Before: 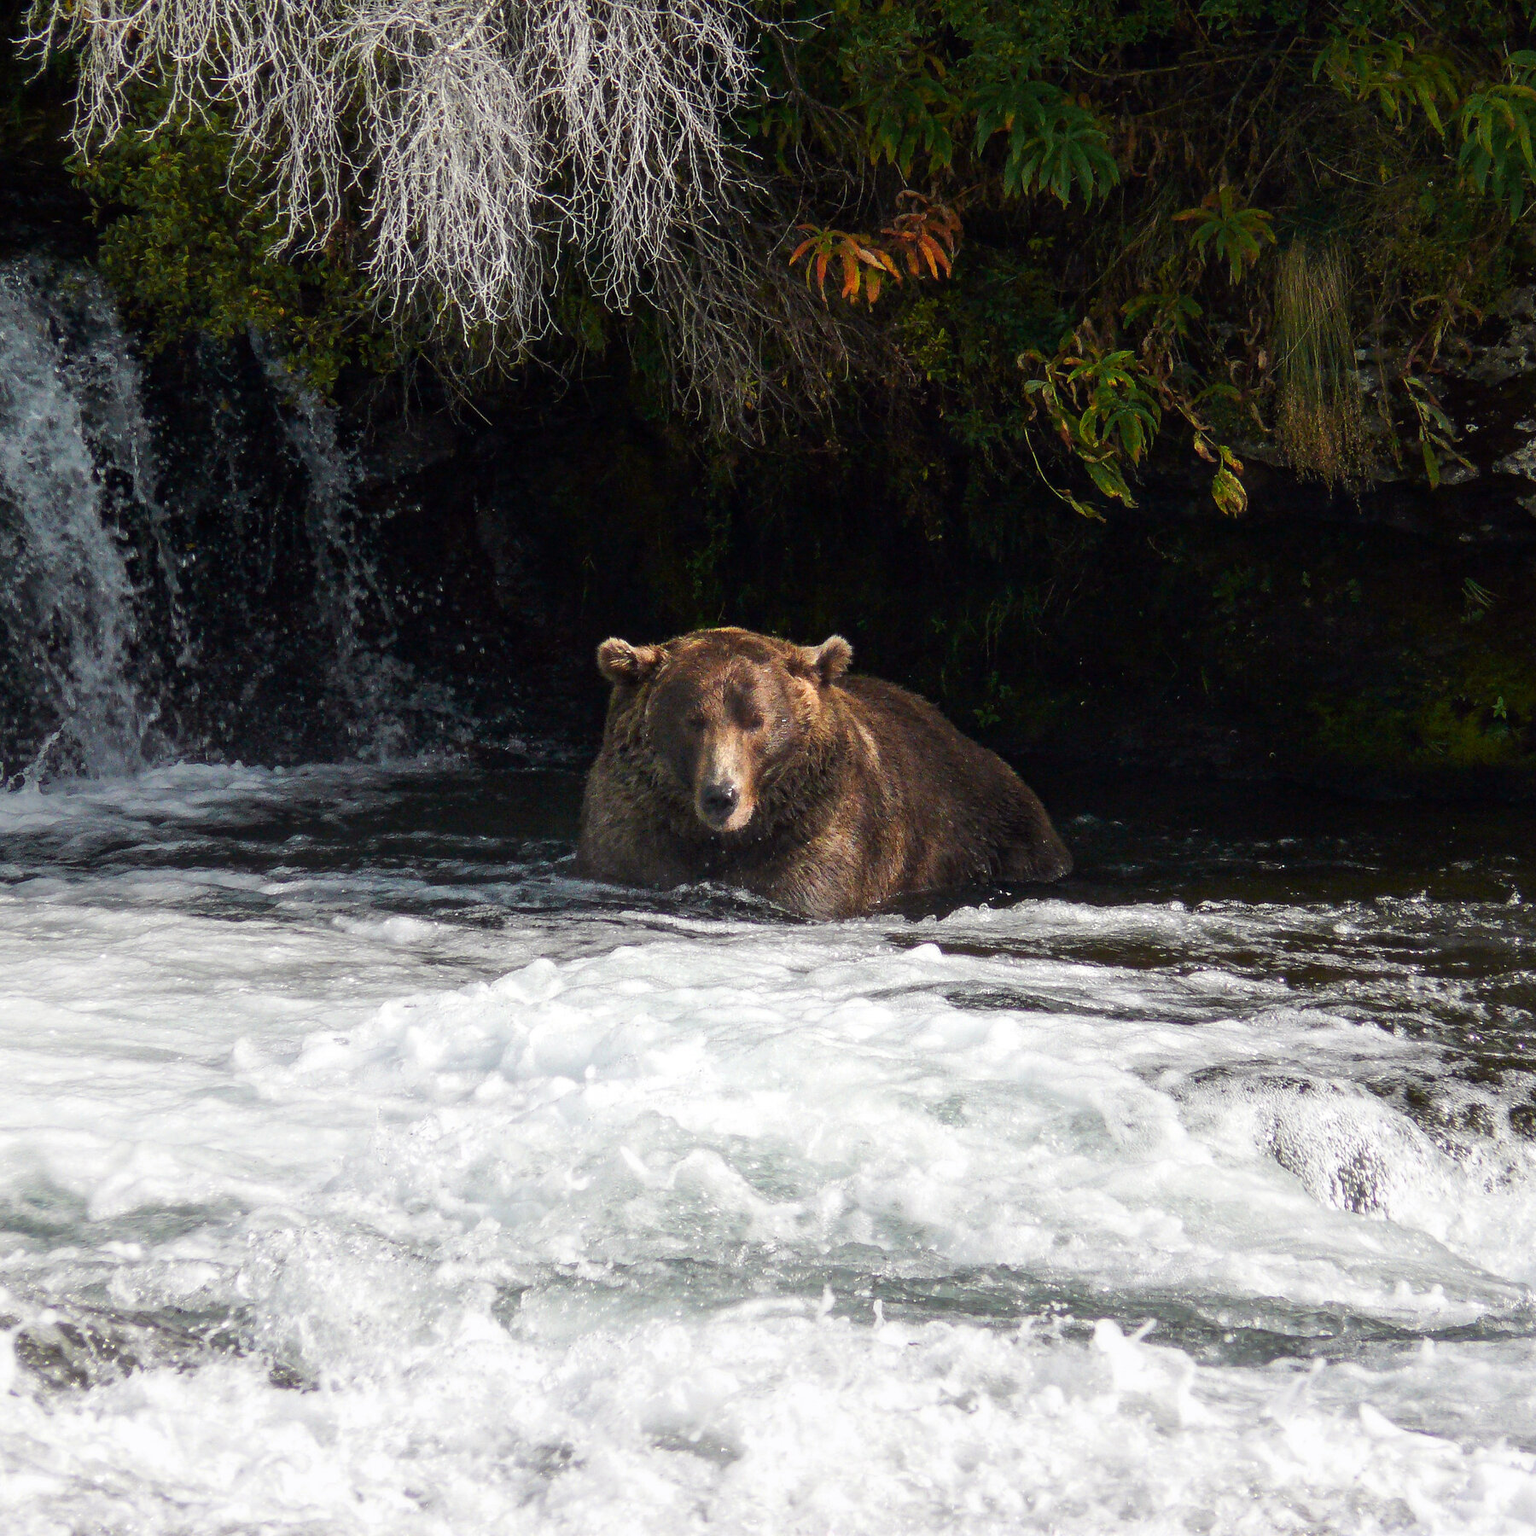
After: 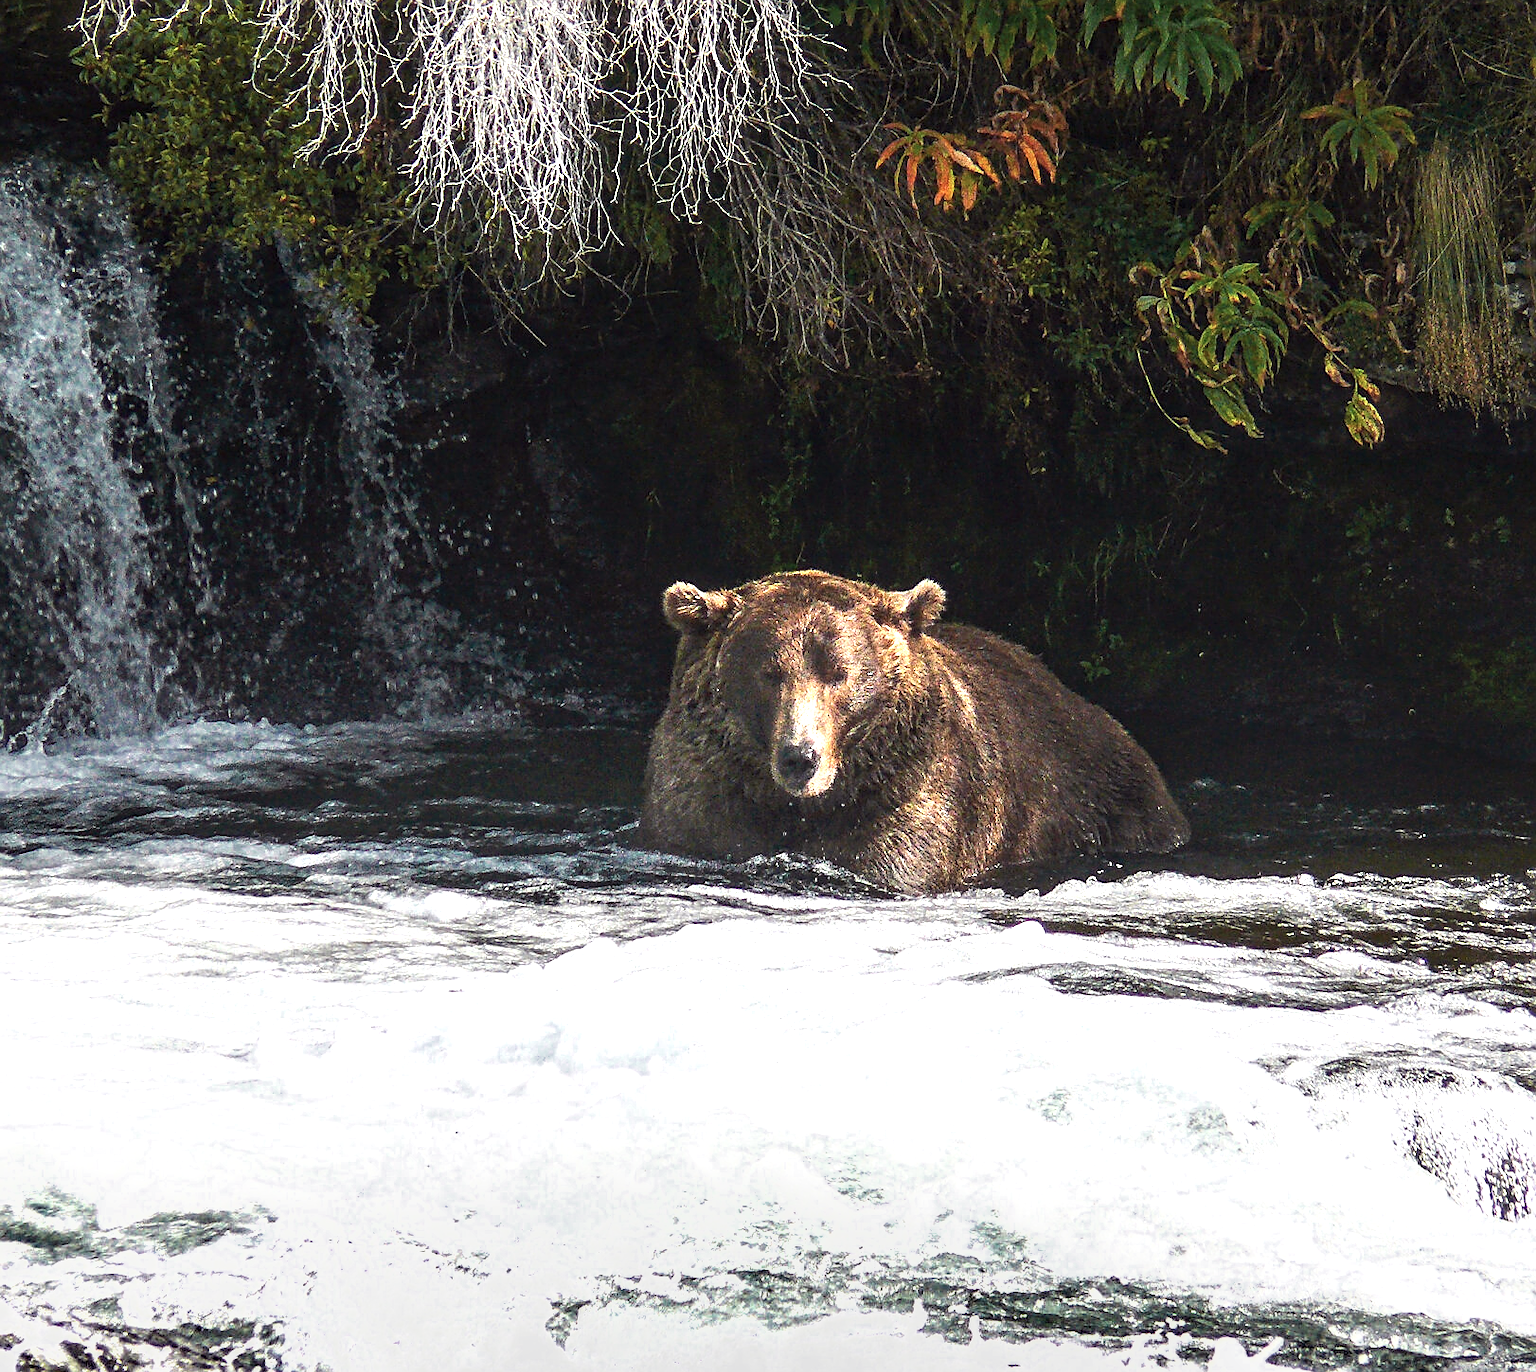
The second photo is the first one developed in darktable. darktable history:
shadows and highlights: radius 336.2, shadows 28.84, soften with gaussian
tone equalizer: -8 EV 0.001 EV, -7 EV -0.002 EV, -6 EV 0.003 EV, -5 EV -0.041 EV, -4 EV -0.149 EV, -3 EV -0.171 EV, -2 EV 0.213 EV, -1 EV 0.705 EV, +0 EV 0.497 EV
crop: top 7.432%, right 9.87%, bottom 12.017%
local contrast: on, module defaults
color zones: curves: ch0 [(0, 0.497) (0.143, 0.5) (0.286, 0.5) (0.429, 0.483) (0.571, 0.116) (0.714, -0.006) (0.857, 0.28) (1, 0.497)]
sharpen: amount 0.566
contrast brightness saturation: saturation -0.052
exposure: black level correction -0.001, exposure 0.548 EV, compensate exposure bias true, compensate highlight preservation false
